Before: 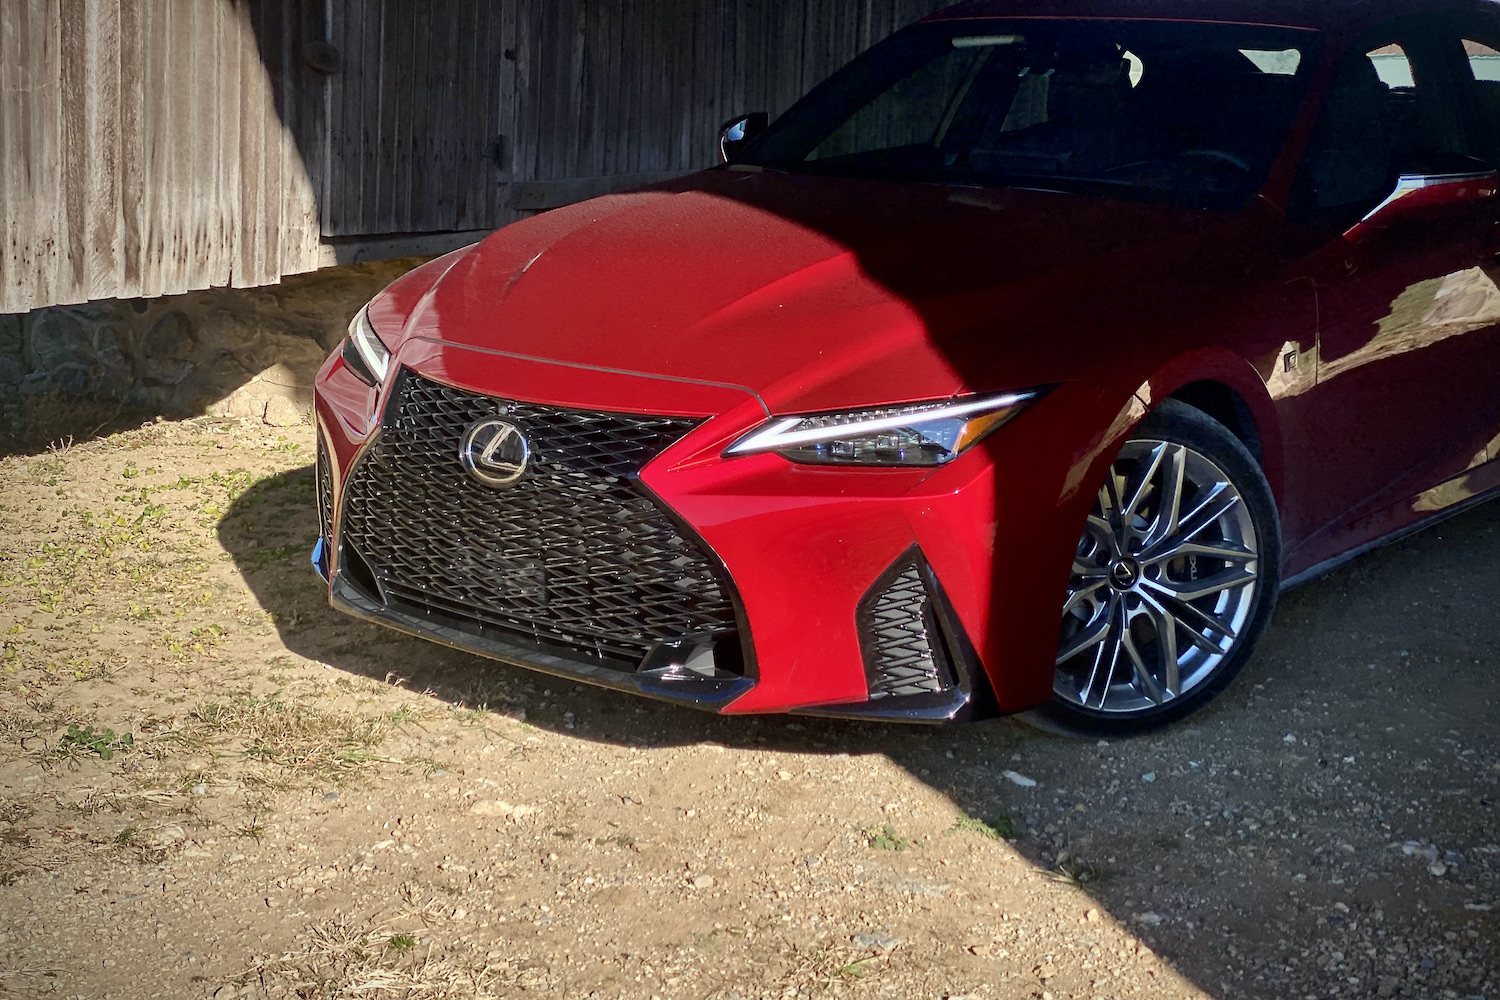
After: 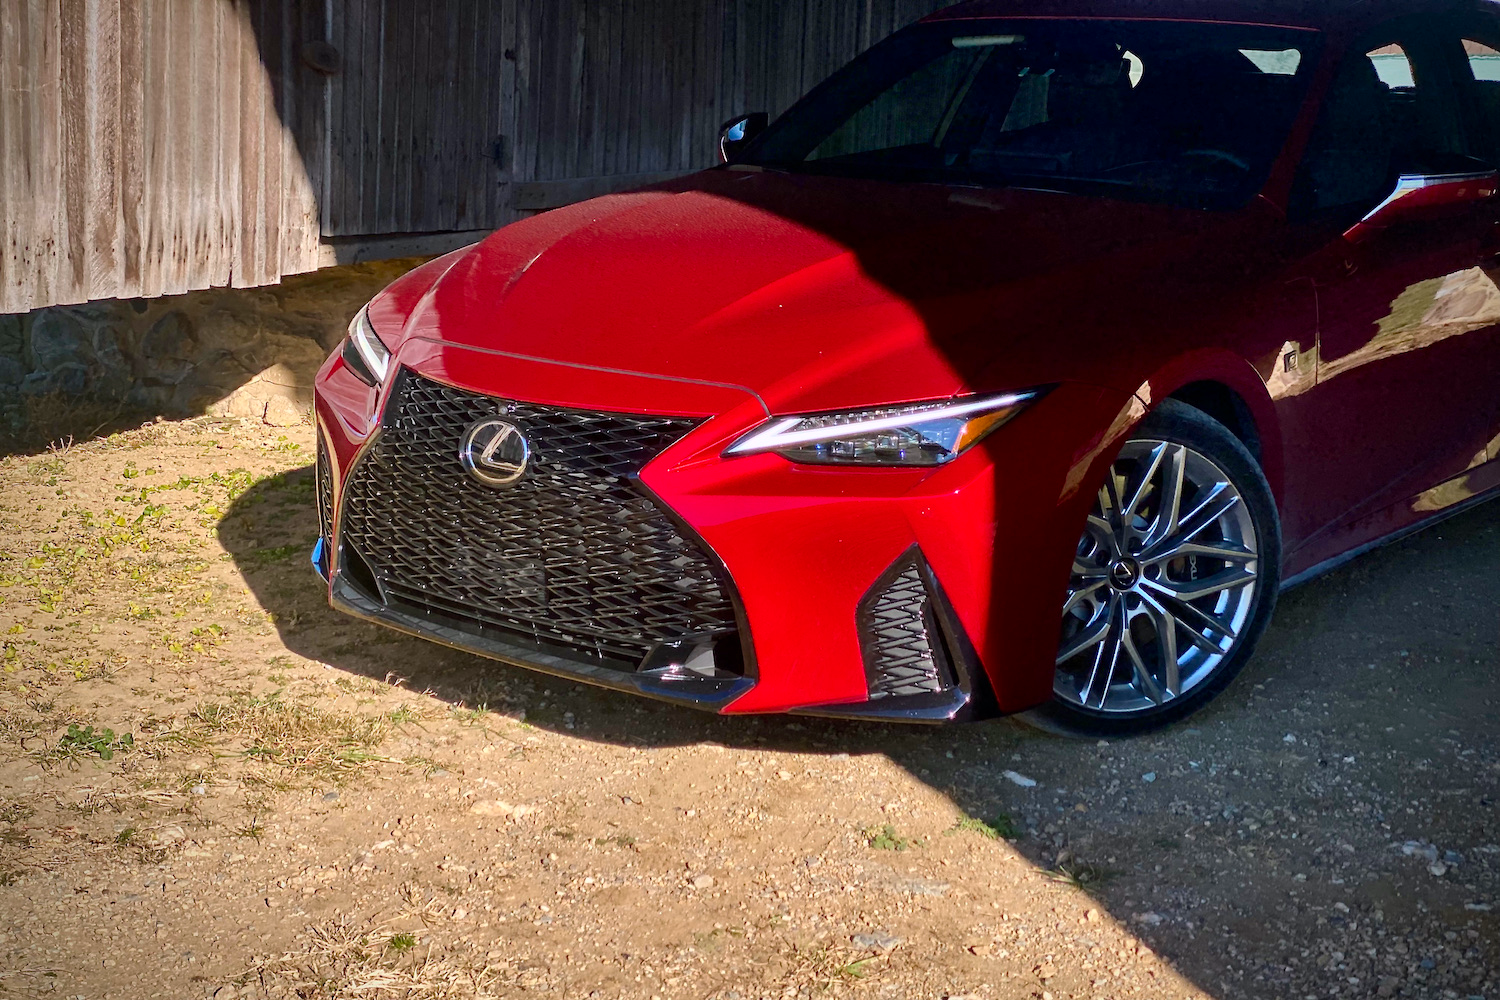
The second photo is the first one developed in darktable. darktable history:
color balance rgb: highlights gain › chroma 2.062%, highlights gain › hue 292.24°, perceptual saturation grading › global saturation 9.755%, global vibrance 20%
